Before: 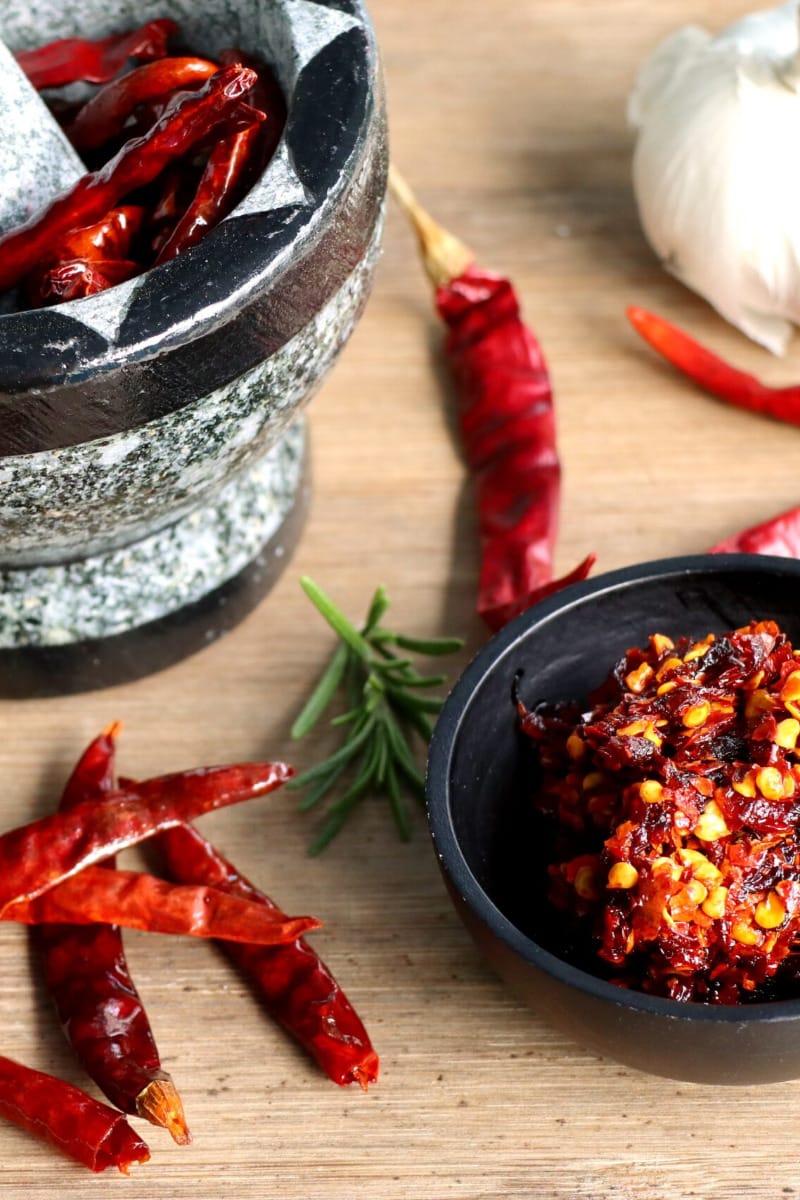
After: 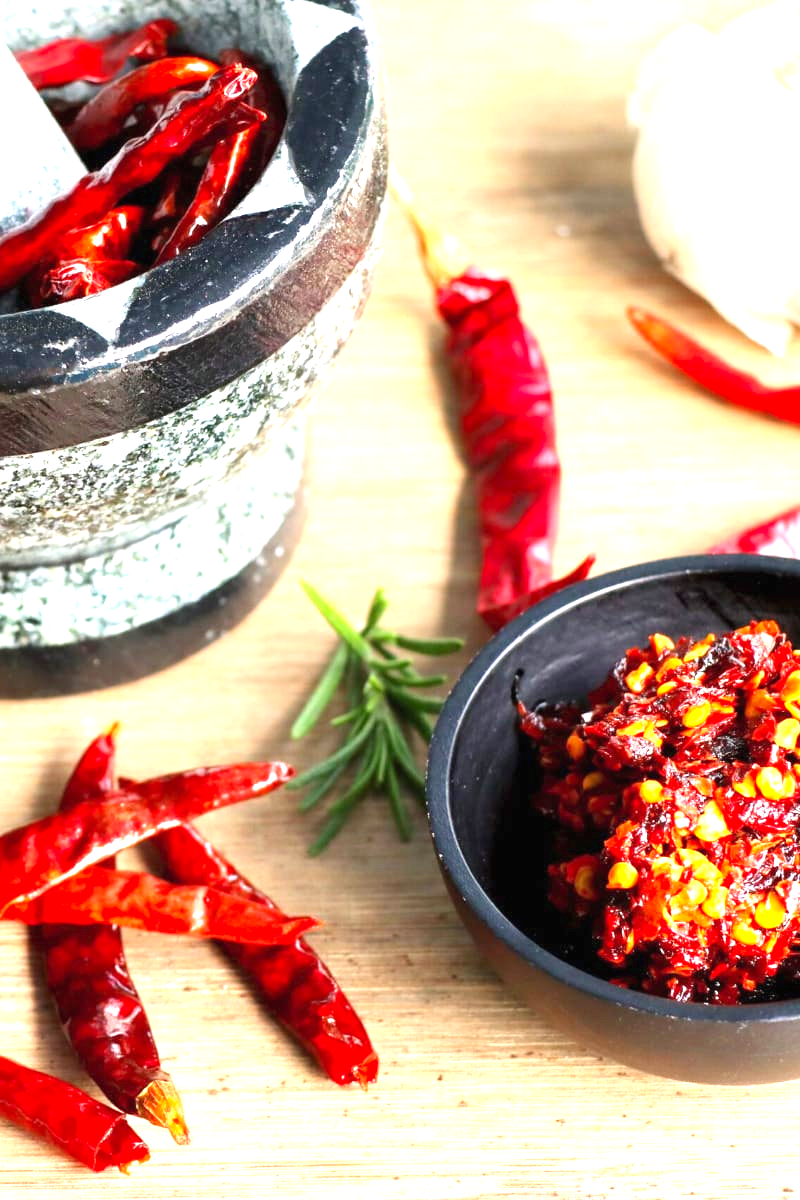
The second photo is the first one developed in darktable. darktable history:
exposure: black level correction 0, exposure 1.379 EV, compensate exposure bias true, compensate highlight preservation false
contrast brightness saturation: contrast 0.03, brightness 0.06, saturation 0.13
